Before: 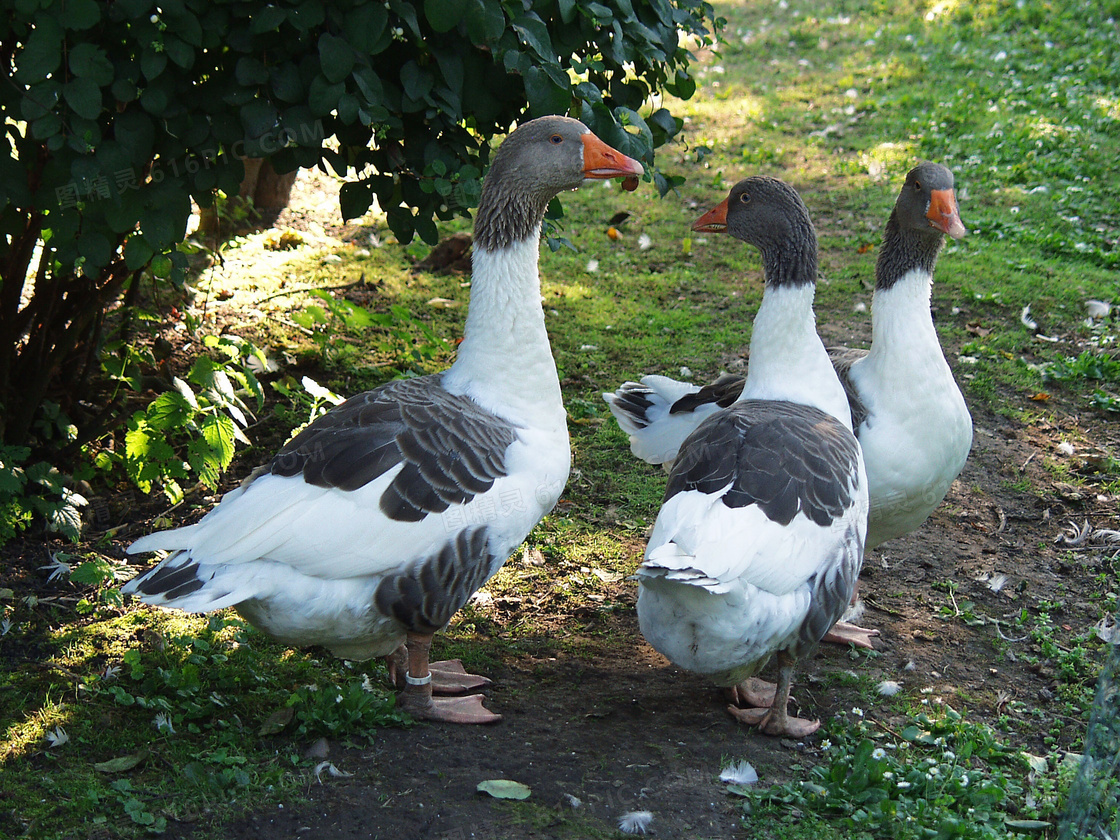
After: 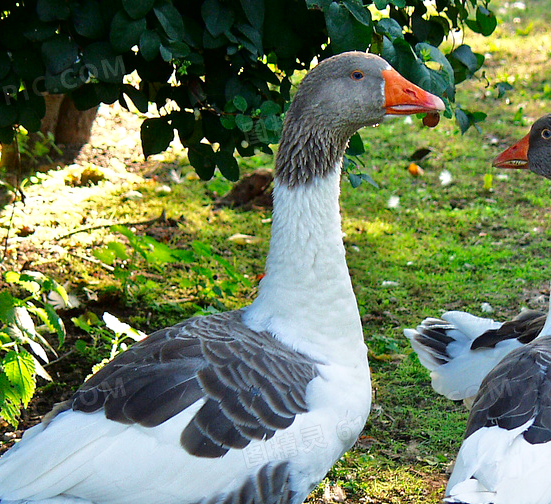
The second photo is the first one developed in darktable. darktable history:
crop: left 17.835%, top 7.675%, right 32.881%, bottom 32.213%
tone equalizer: -7 EV 0.15 EV, -6 EV 0.6 EV, -5 EV 1.15 EV, -4 EV 1.33 EV, -3 EV 1.15 EV, -2 EV 0.6 EV, -1 EV 0.15 EV, mask exposure compensation -0.5 EV
contrast brightness saturation: contrast 0.12, brightness -0.12, saturation 0.2
